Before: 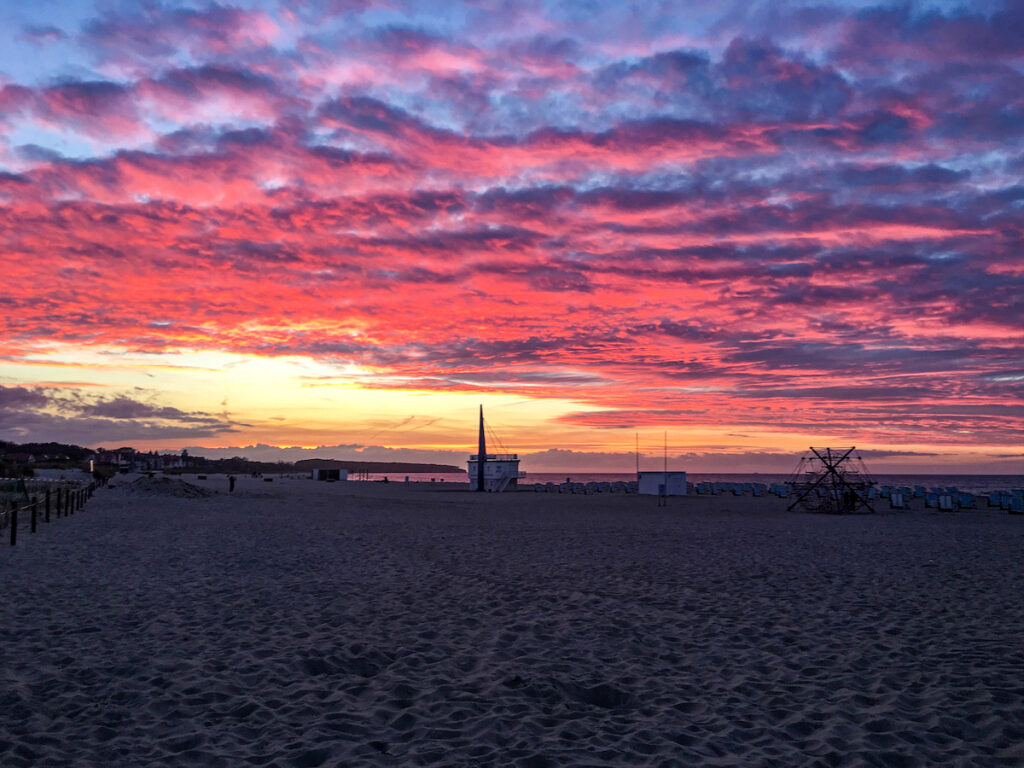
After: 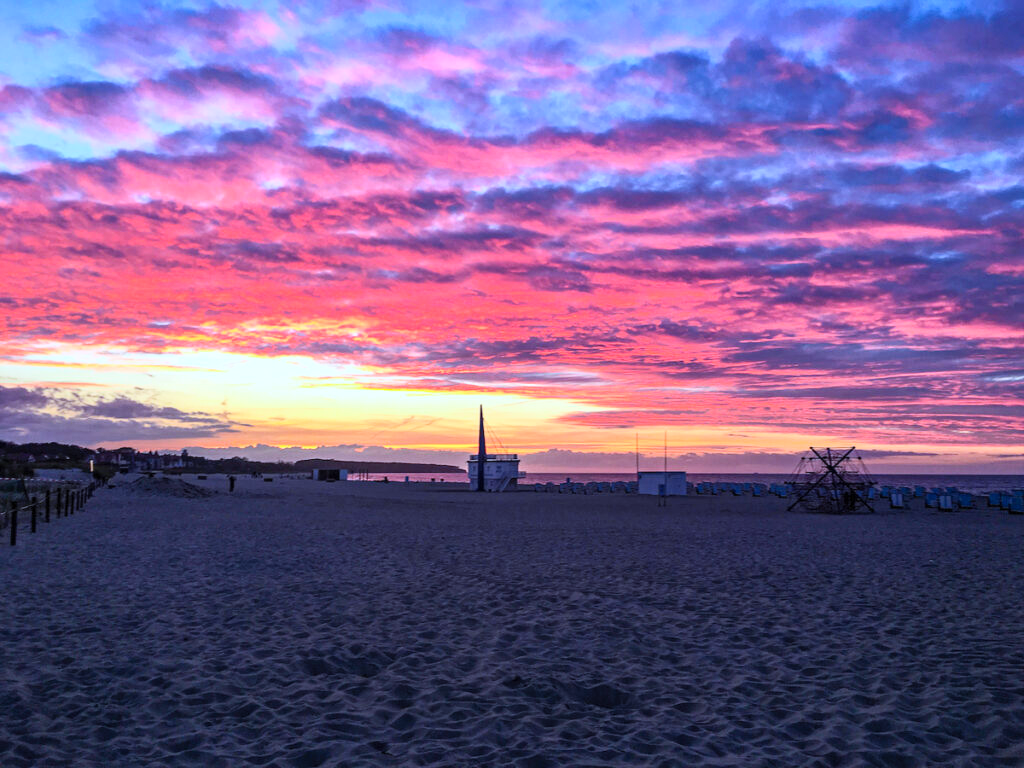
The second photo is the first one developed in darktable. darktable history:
contrast brightness saturation: contrast 0.2, brightness 0.16, saturation 0.22
white balance: red 0.948, green 1.02, blue 1.176
